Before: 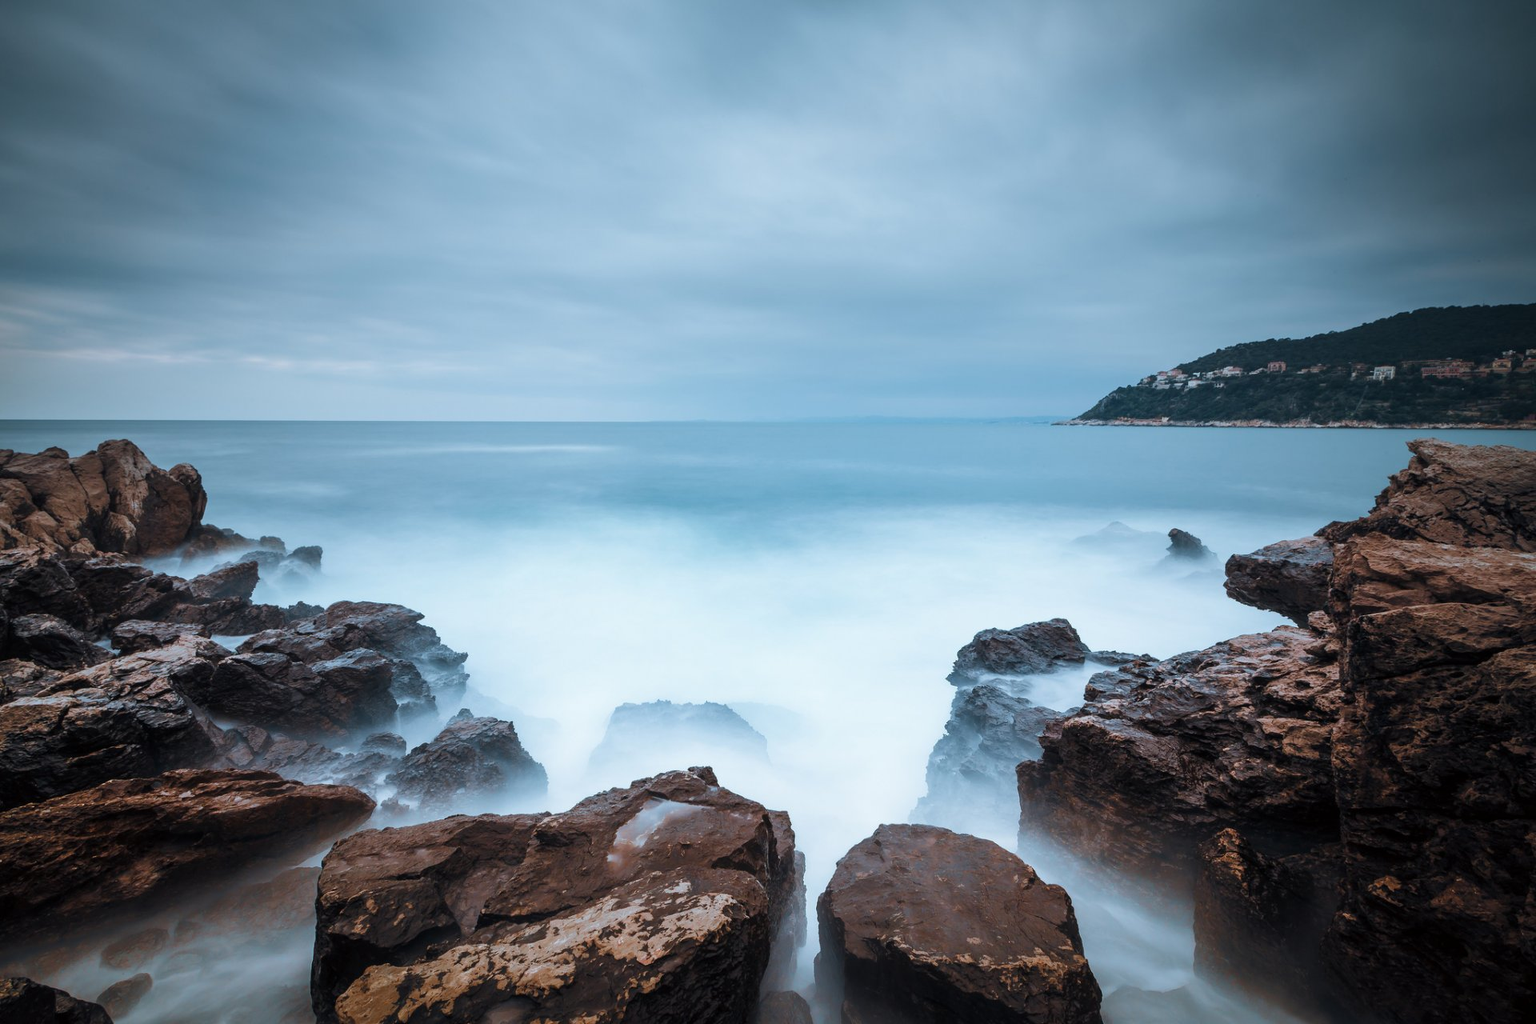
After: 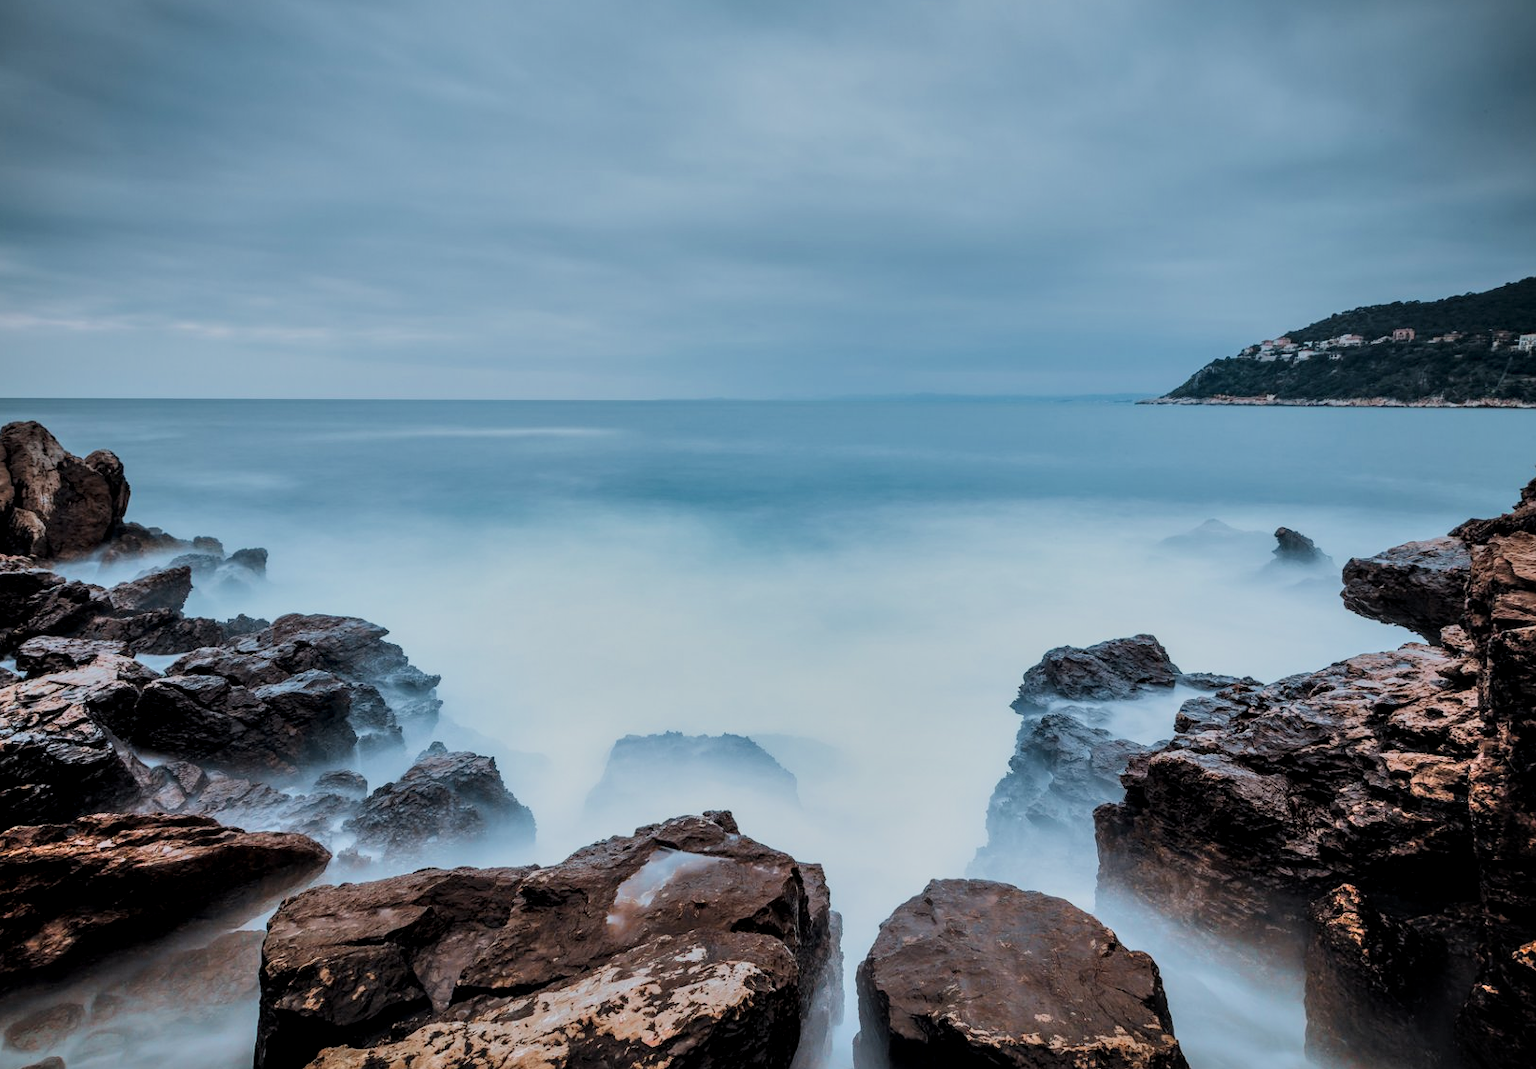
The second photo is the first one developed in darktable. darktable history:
crop: left 6.398%, top 8.393%, right 9.551%, bottom 3.855%
filmic rgb: black relative exposure -7.65 EV, white relative exposure 4.56 EV, hardness 3.61, color science v6 (2022)
shadows and highlights: low approximation 0.01, soften with gaussian
local contrast: detail 130%
